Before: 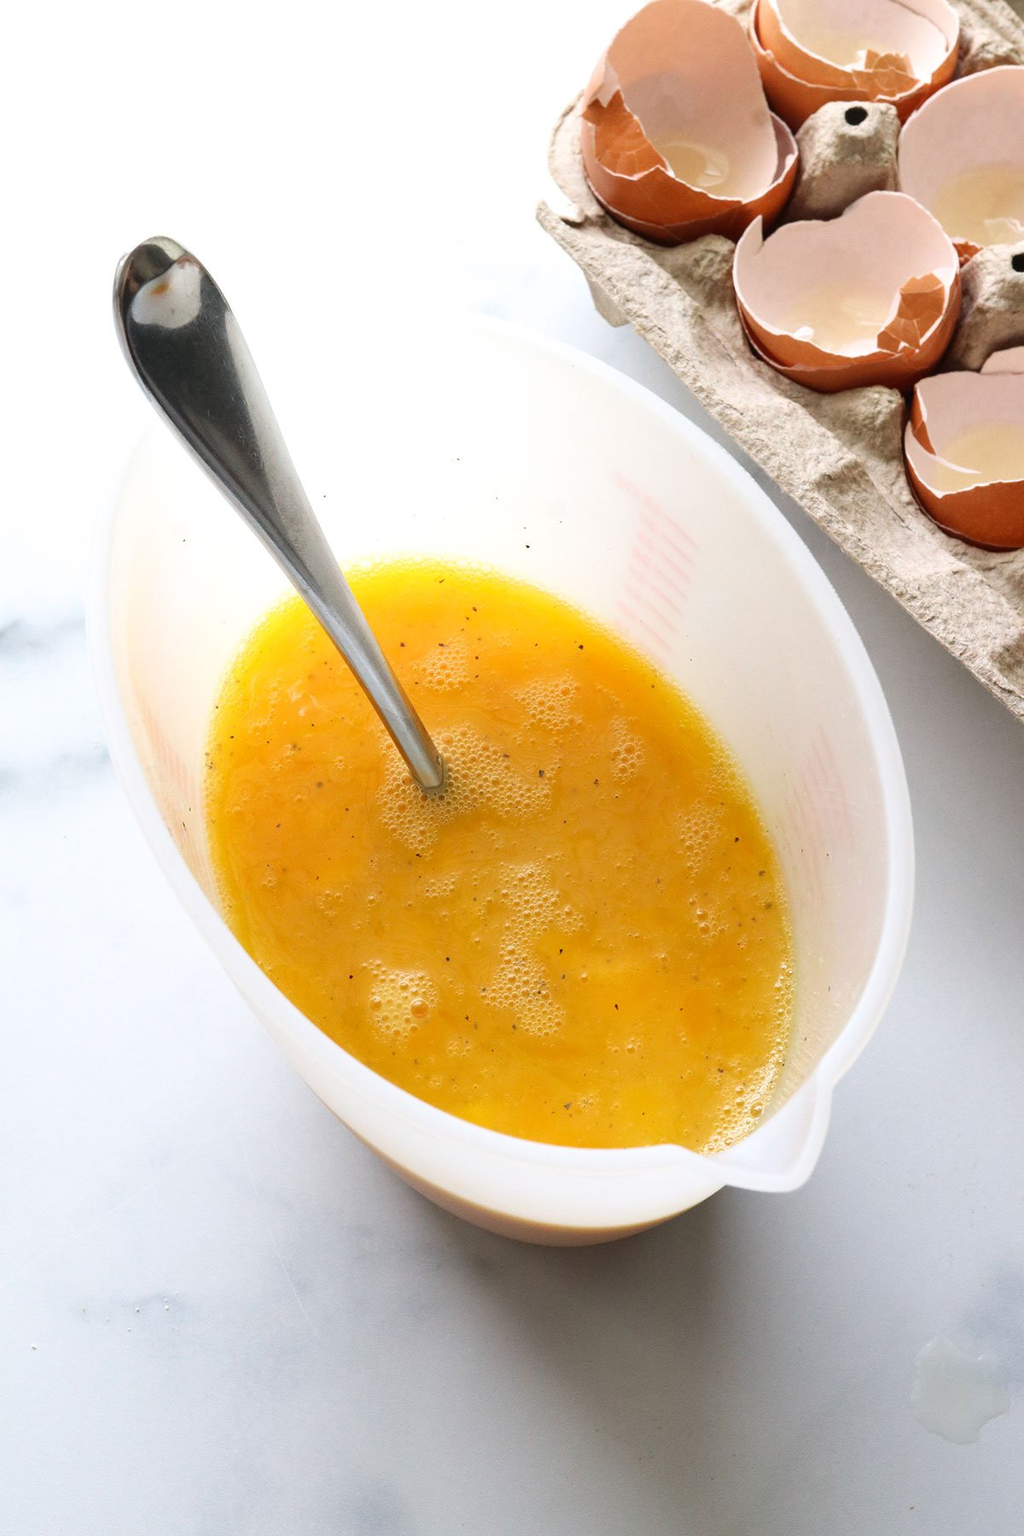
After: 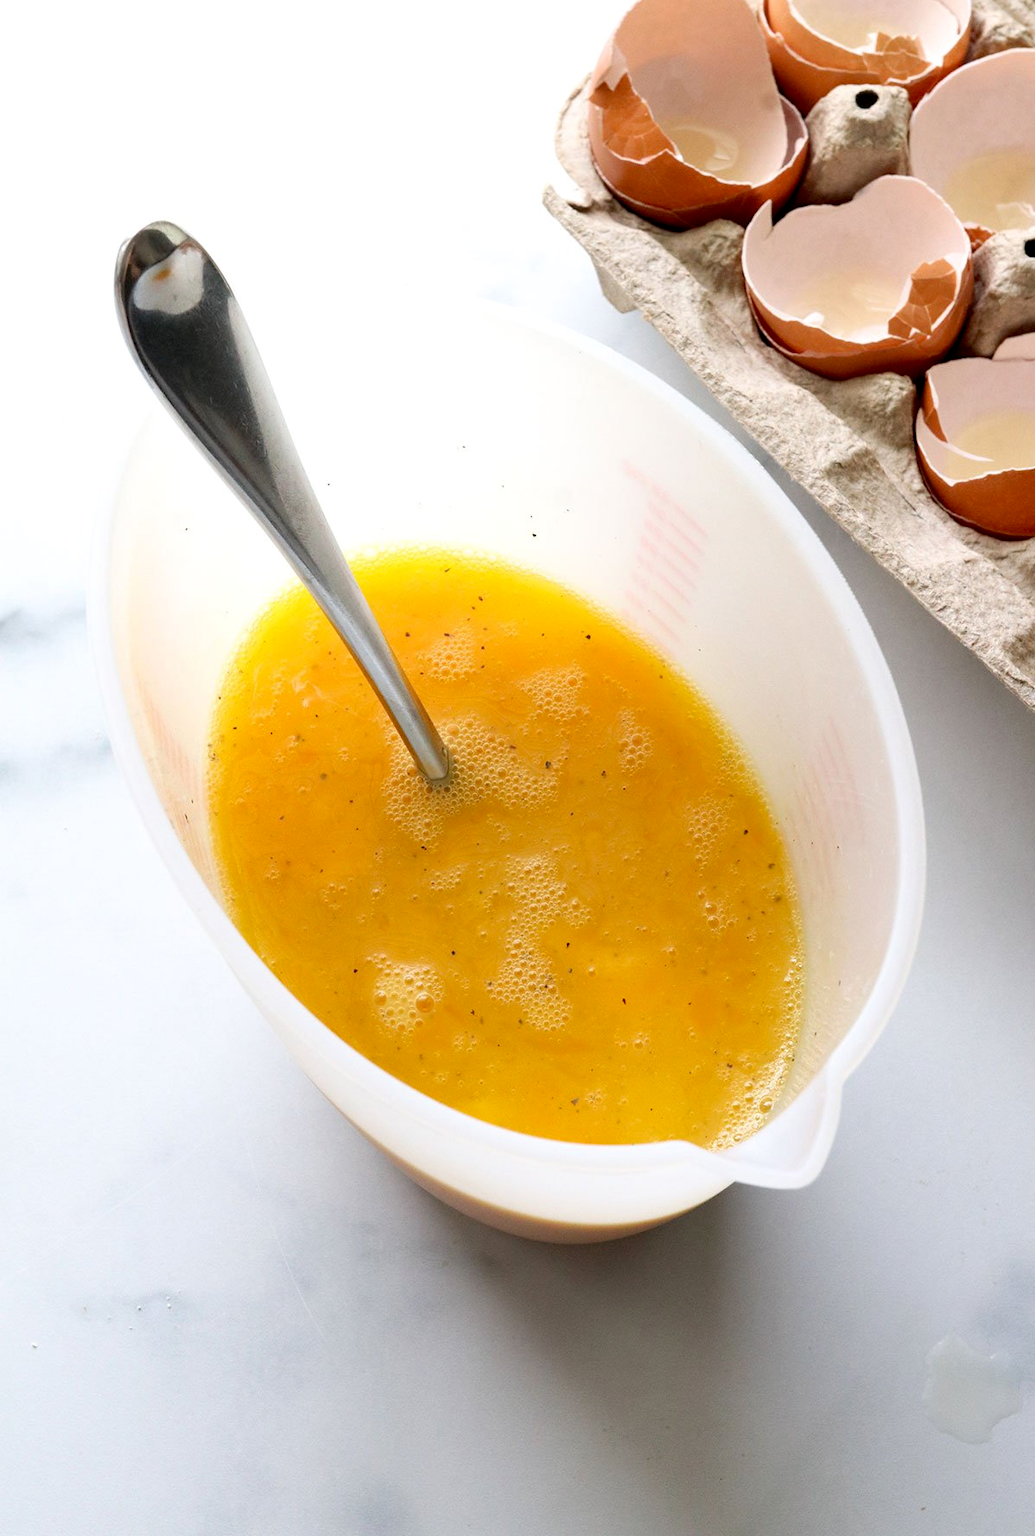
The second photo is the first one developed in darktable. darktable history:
crop: top 1.22%, right 0.02%
exposure: black level correction 0.01, exposure 0.01 EV, compensate highlight preservation false
